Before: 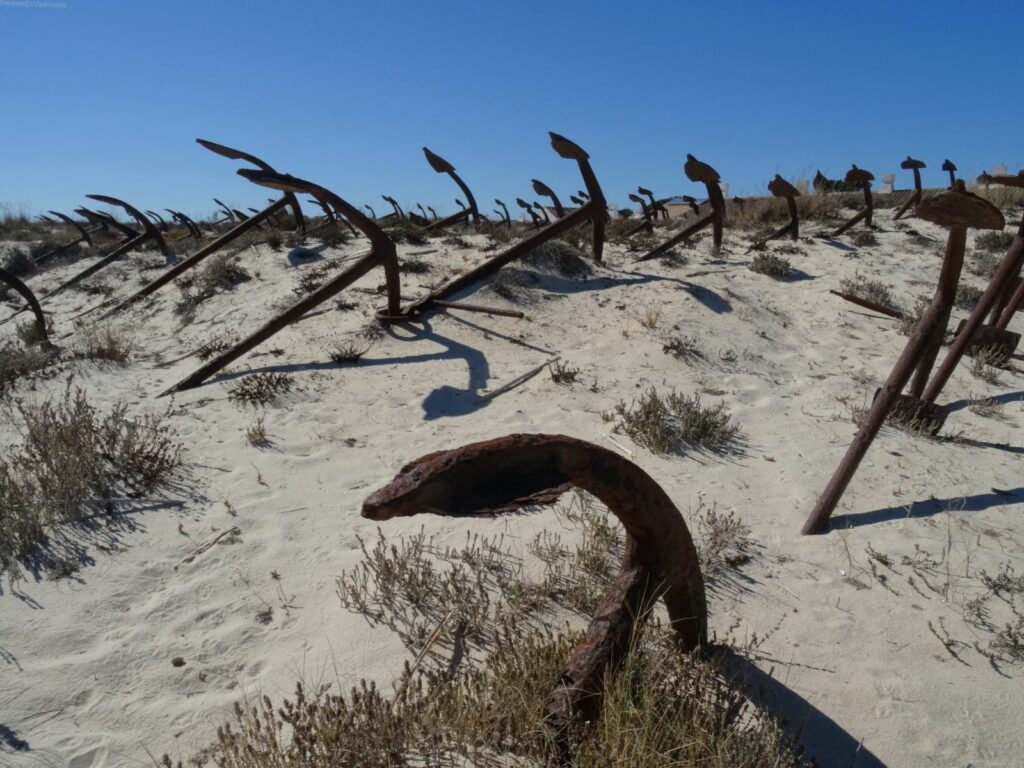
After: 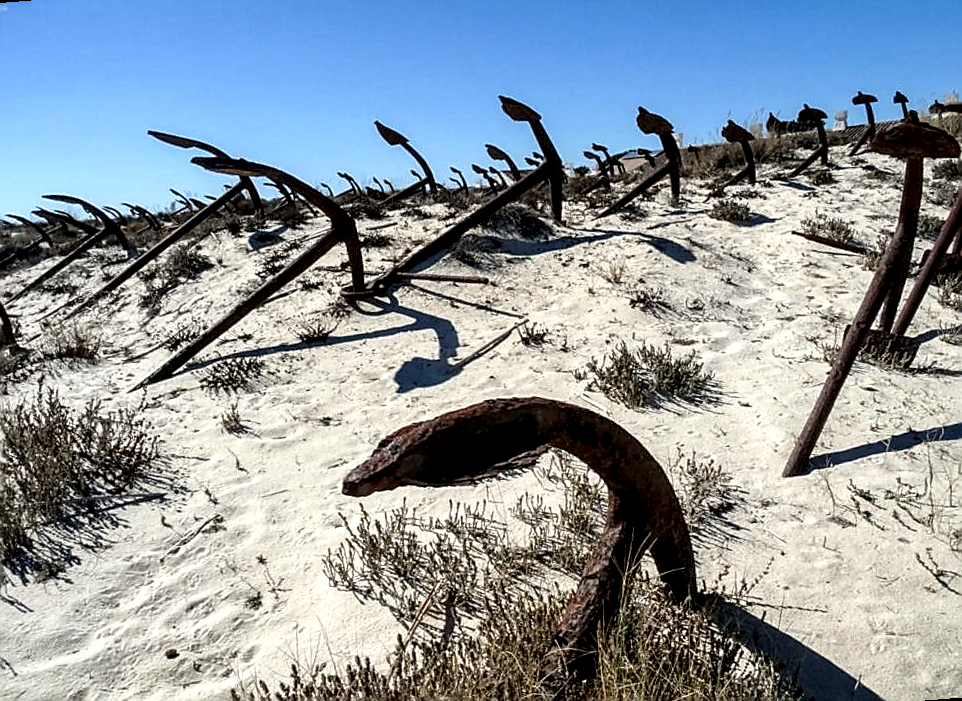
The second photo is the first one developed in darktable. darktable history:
rotate and perspective: rotation -4.57°, crop left 0.054, crop right 0.944, crop top 0.087, crop bottom 0.914
sharpen: radius 1.4, amount 1.25, threshold 0.7
local contrast: highlights 80%, shadows 57%, detail 175%, midtone range 0.602
exposure: exposure 0.661 EV, compensate highlight preservation false
